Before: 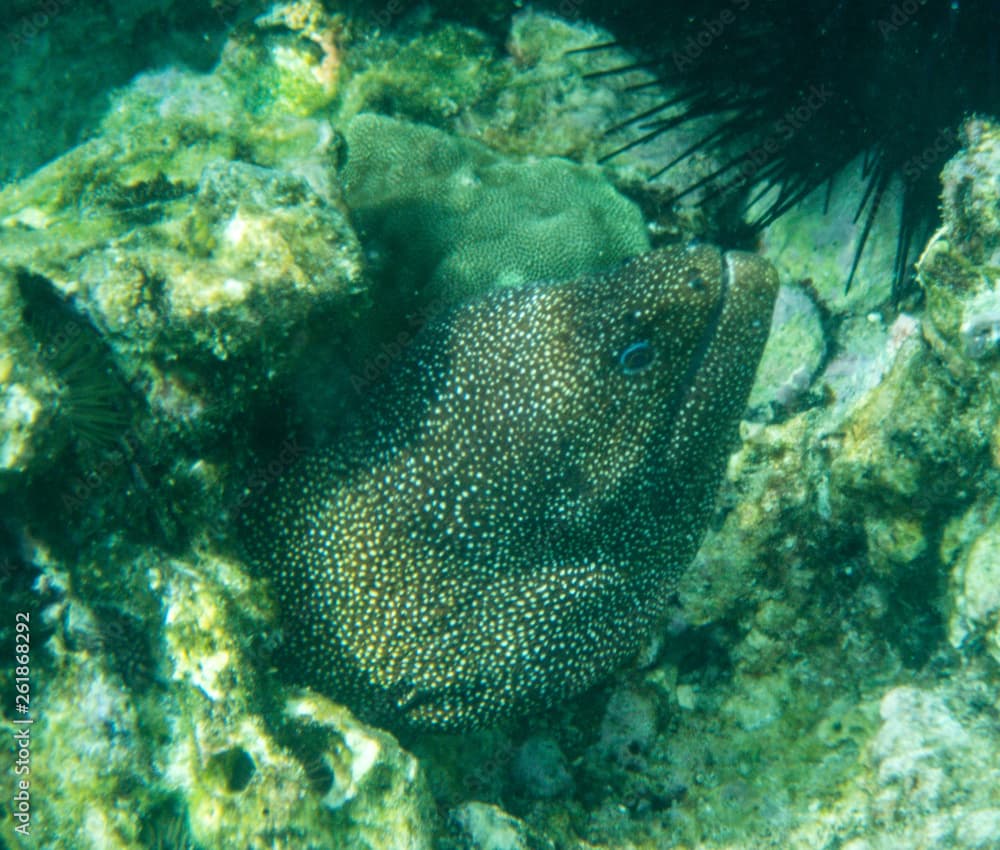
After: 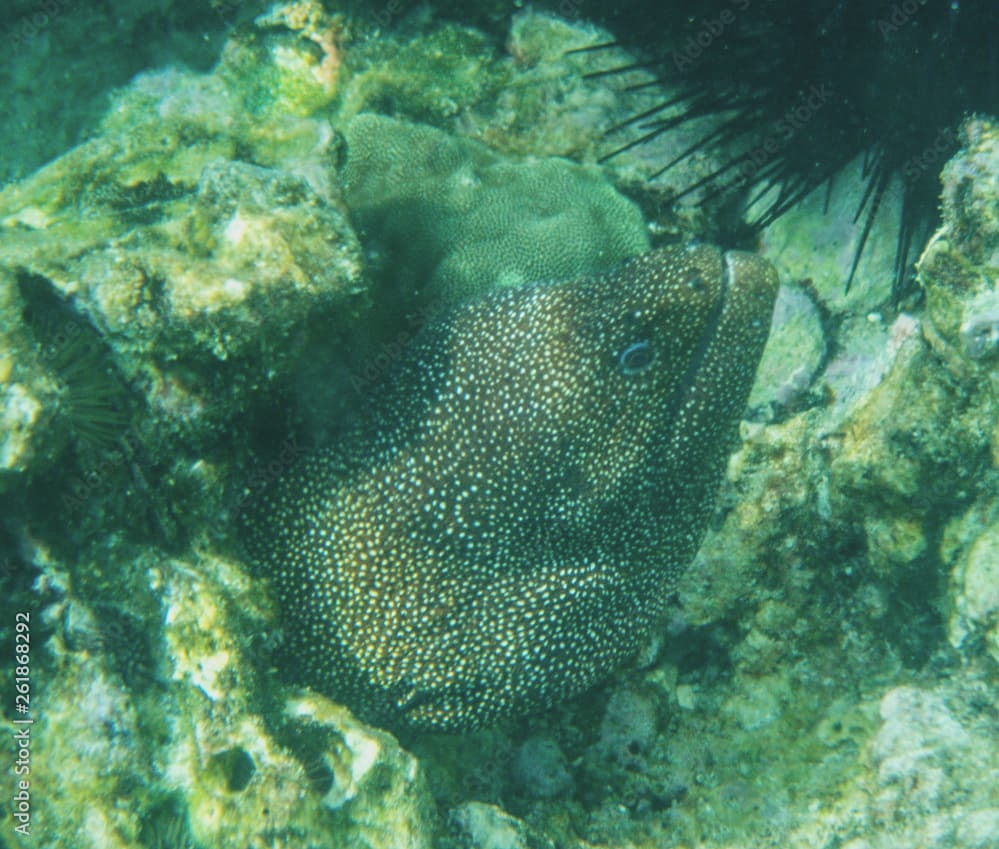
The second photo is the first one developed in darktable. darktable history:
sharpen: amount 0.209
contrast brightness saturation: contrast -0.161, brightness 0.047, saturation -0.135
